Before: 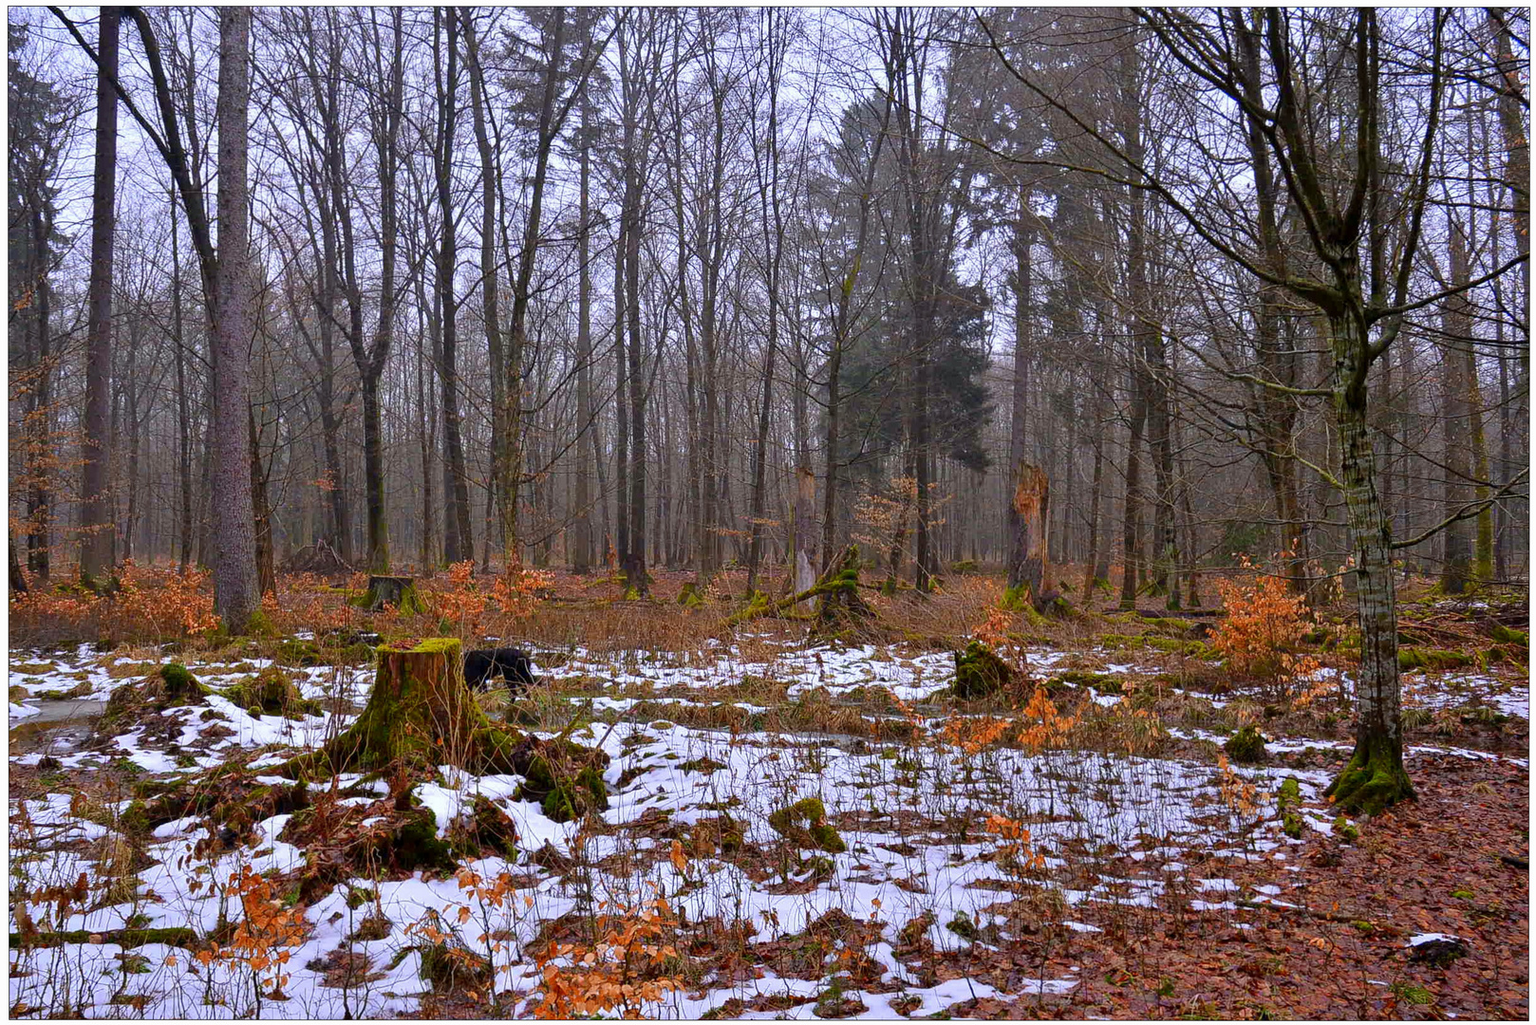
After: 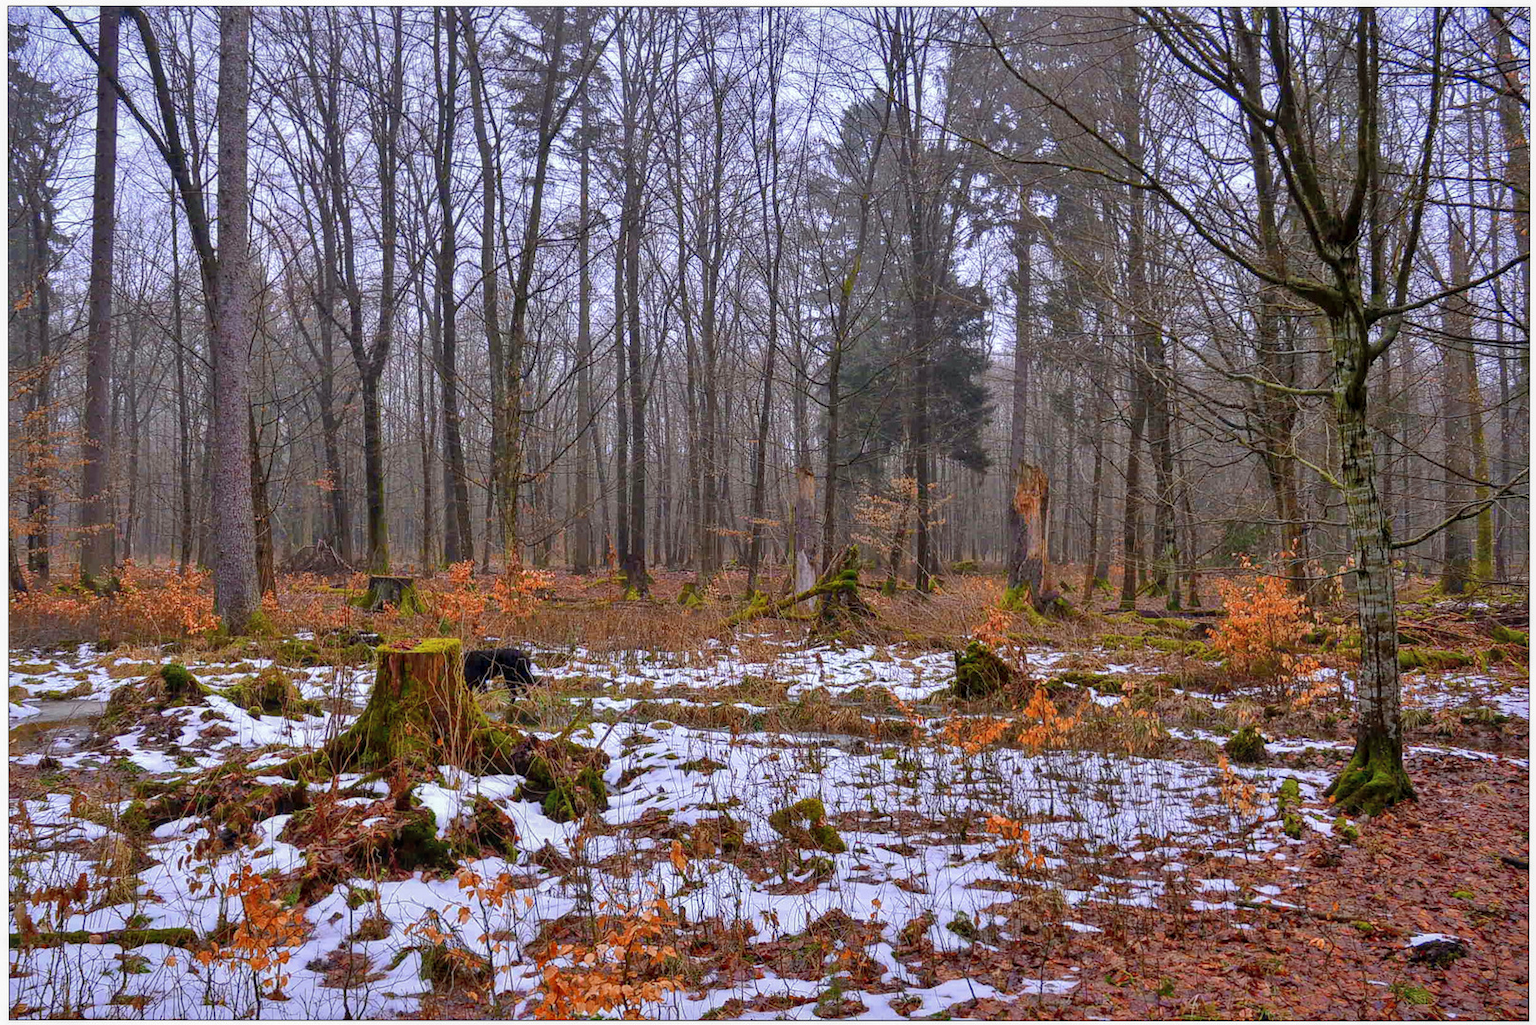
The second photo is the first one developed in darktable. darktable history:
local contrast: on, module defaults
contrast equalizer: y [[0.502, 0.505, 0.512, 0.529, 0.564, 0.588], [0.5 ×6], [0.502, 0.505, 0.512, 0.529, 0.564, 0.588], [0, 0.001, 0.001, 0.004, 0.008, 0.011], [0, 0.001, 0.001, 0.004, 0.008, 0.011]], mix -0.293
shadows and highlights: on, module defaults
